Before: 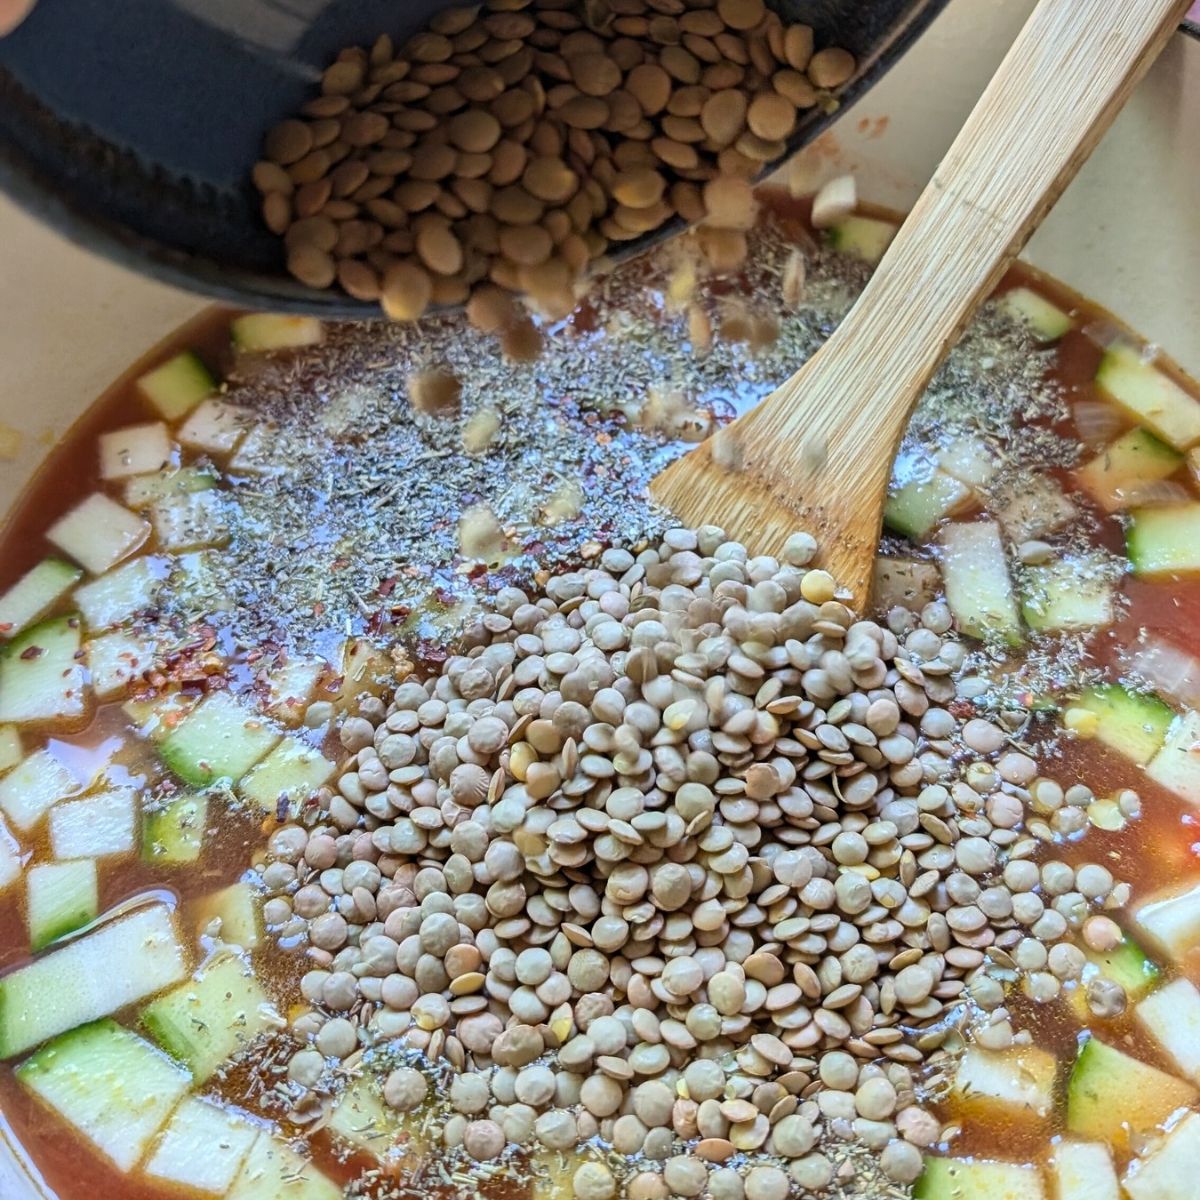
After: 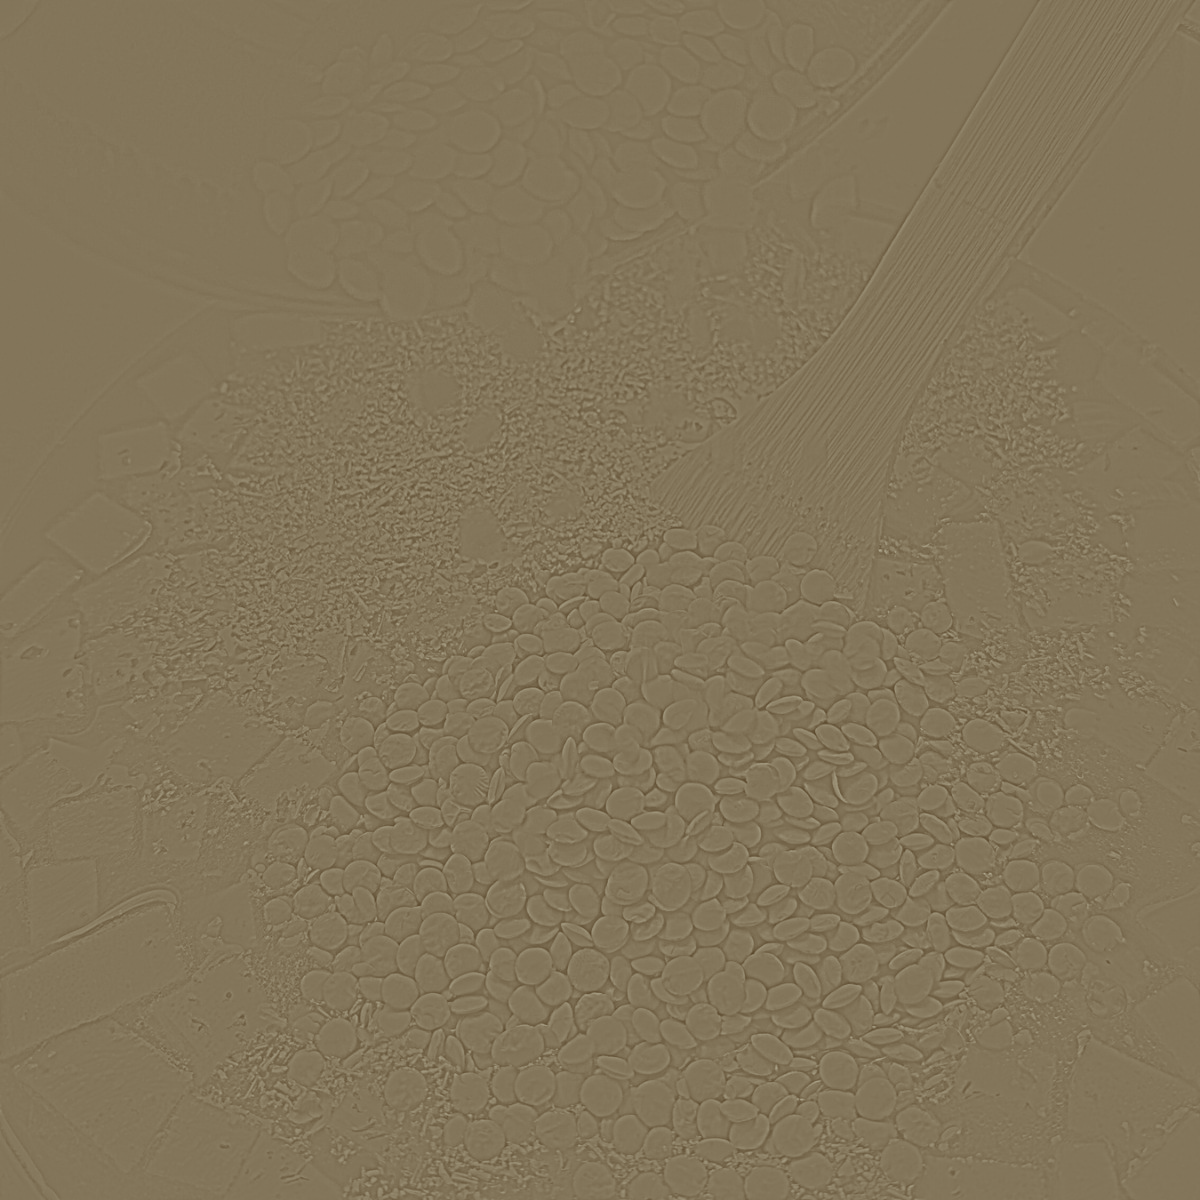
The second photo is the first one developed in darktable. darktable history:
local contrast: mode bilateral grid, contrast 20, coarseness 50, detail 120%, midtone range 0.2
highpass: sharpness 5.84%, contrast boost 8.44%
color correction: highlights a* -5.3, highlights b* 9.8, shadows a* 9.8, shadows b* 24.26
